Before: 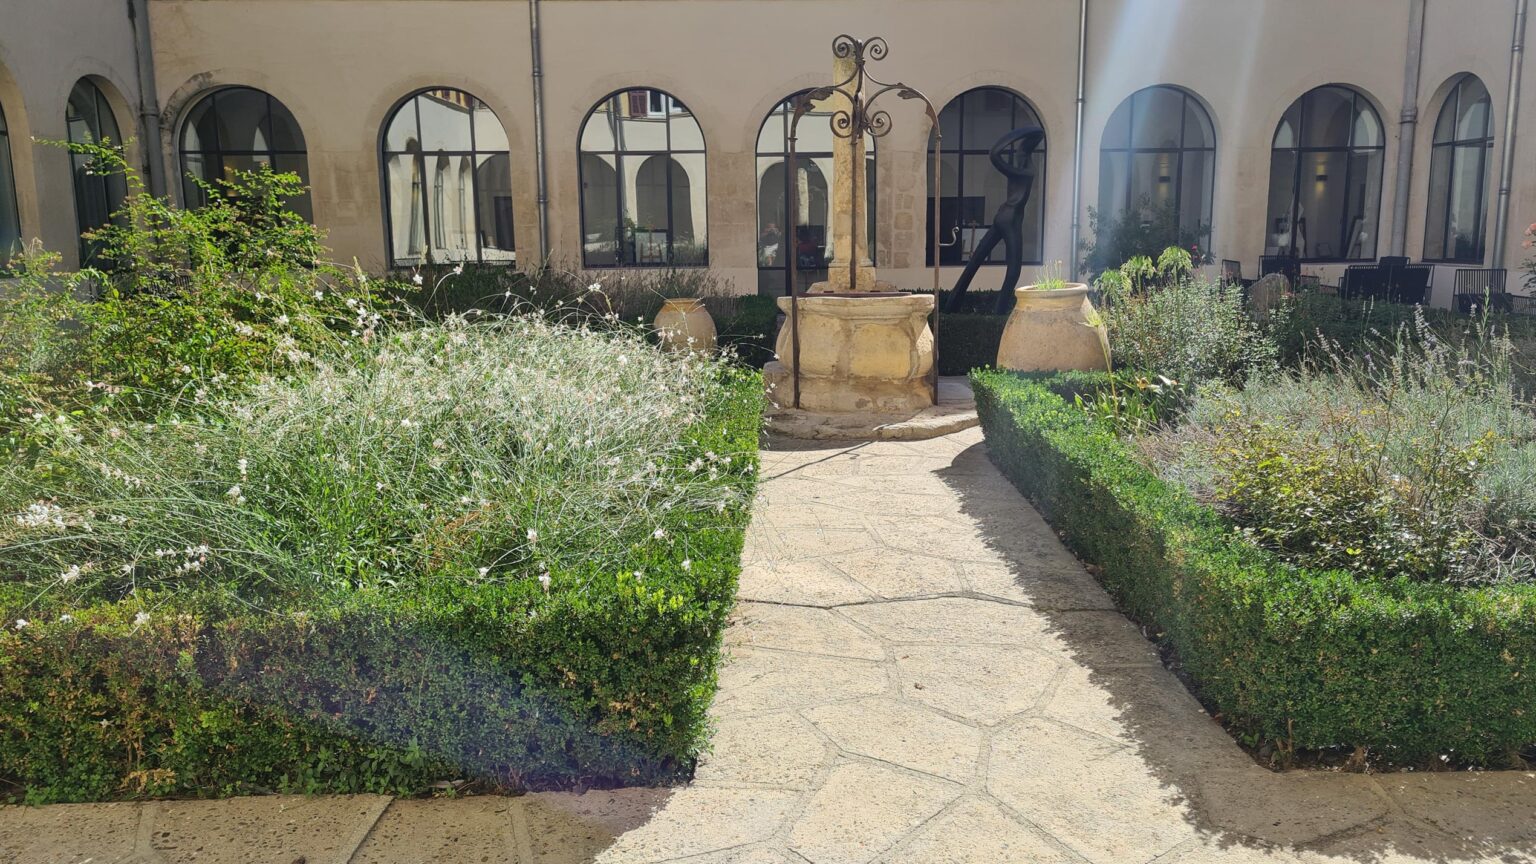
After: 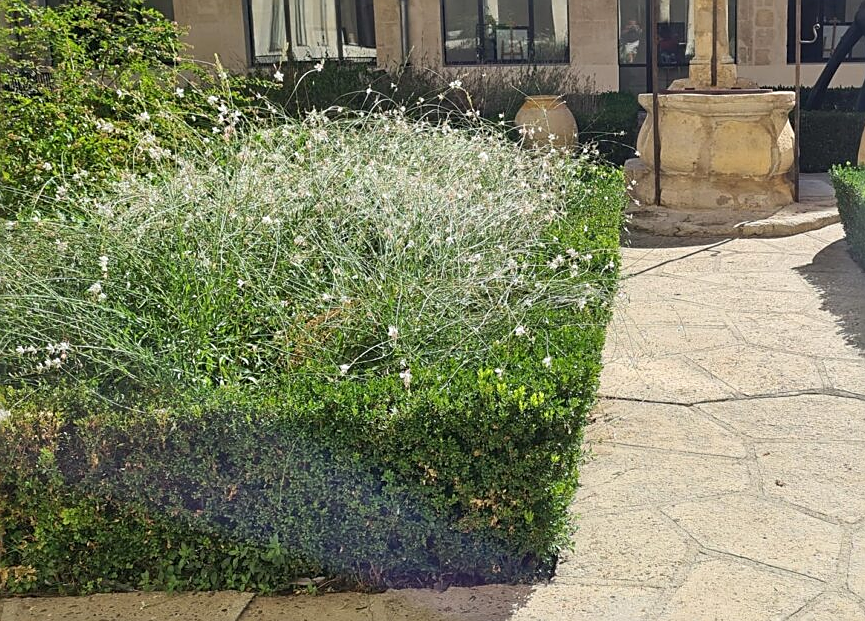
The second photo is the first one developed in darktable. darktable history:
sharpen: on, module defaults
crop: left 9.093%, top 23.539%, right 34.576%, bottom 4.505%
